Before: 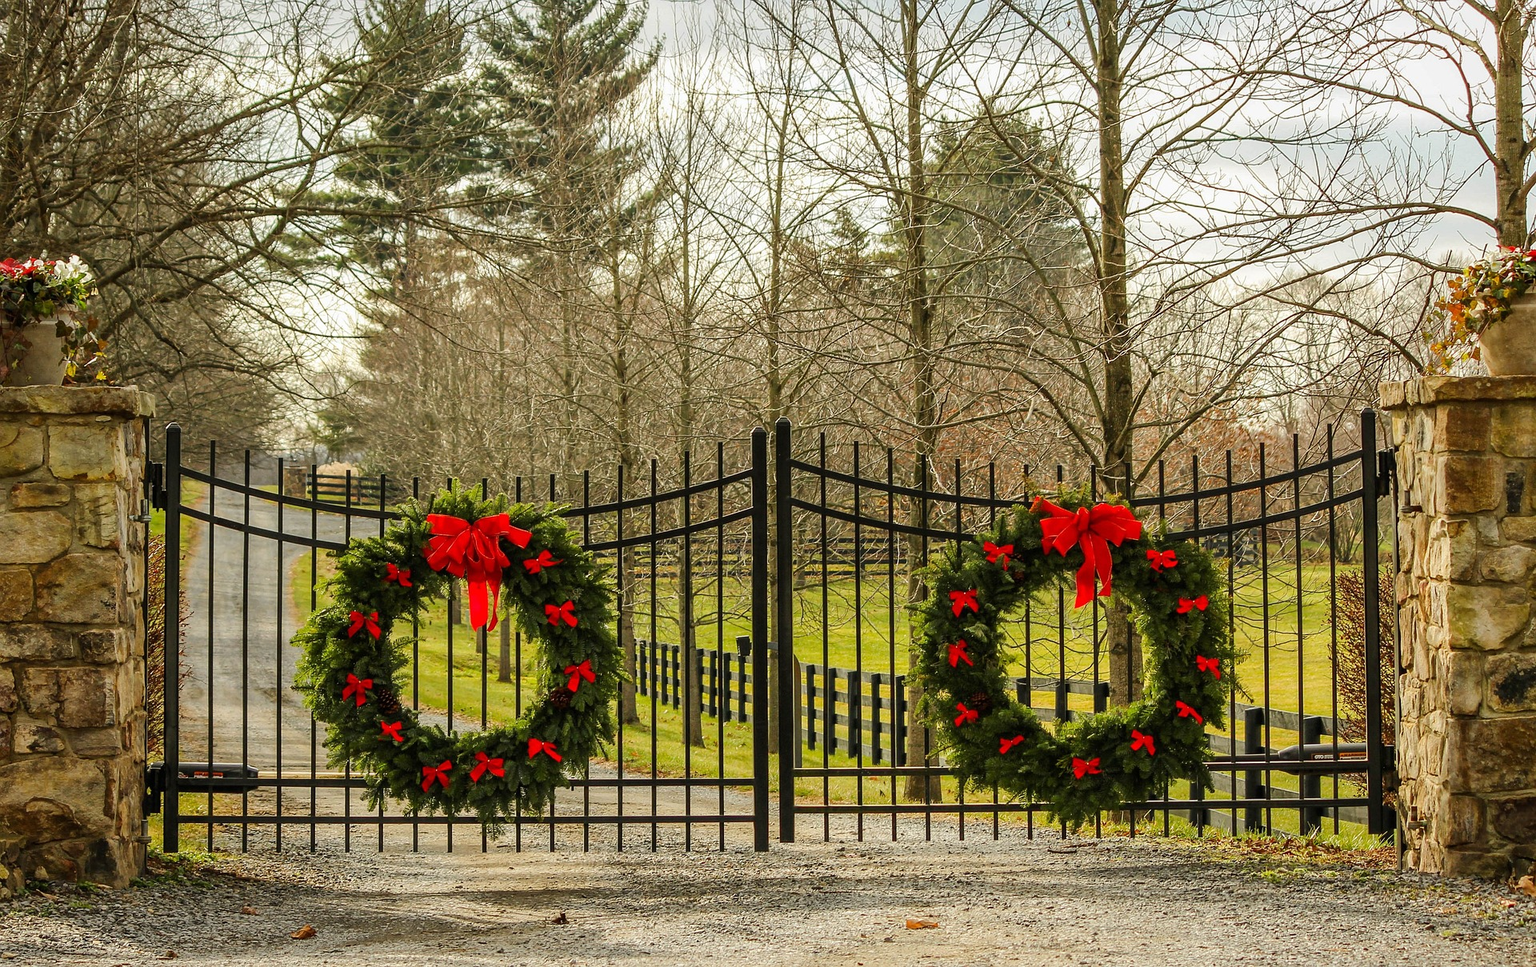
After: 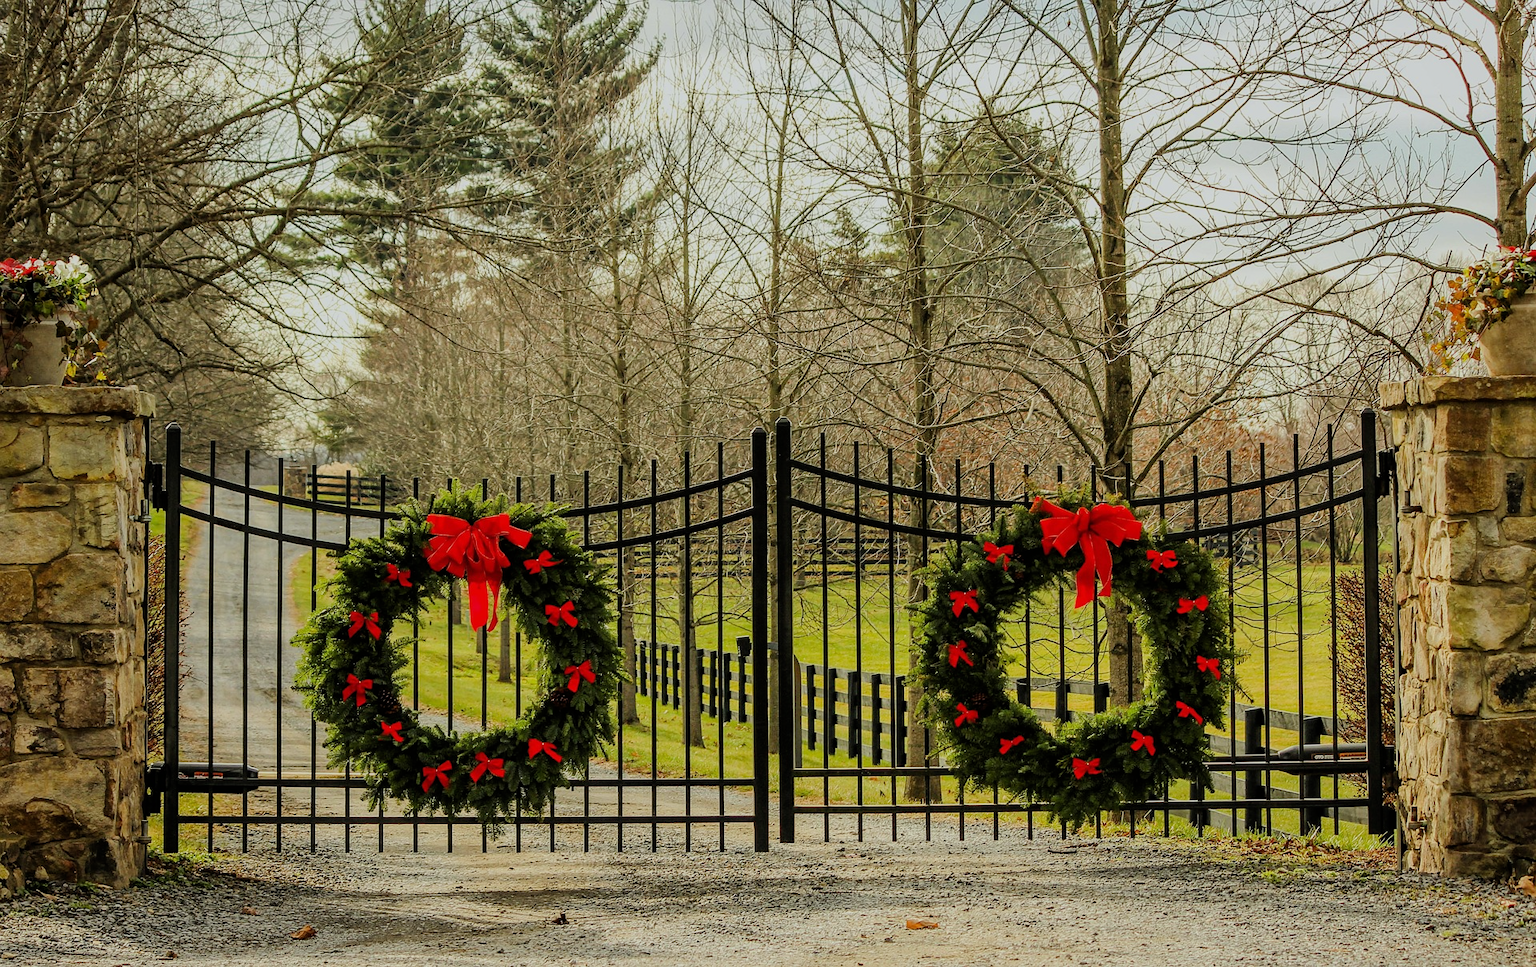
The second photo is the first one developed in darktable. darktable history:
filmic rgb: black relative exposure -7.65 EV, white relative exposure 4.56 EV, hardness 3.61, color science v6 (2022)
white balance: red 0.978, blue 0.999
